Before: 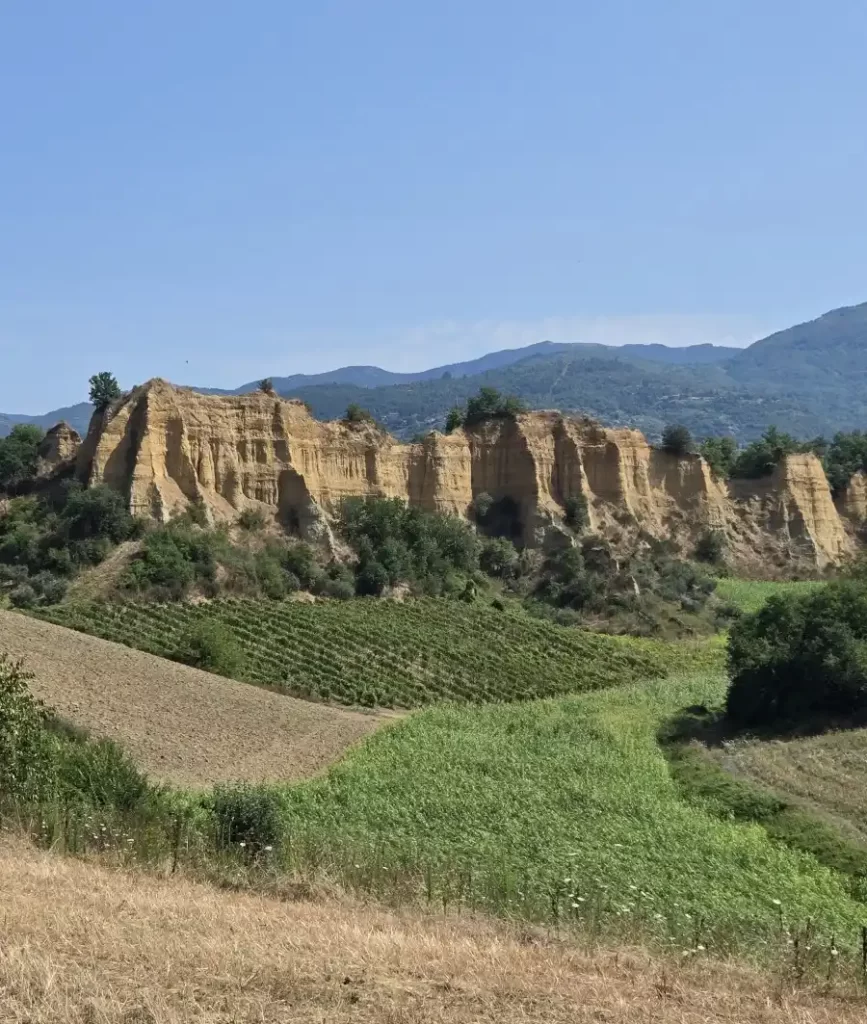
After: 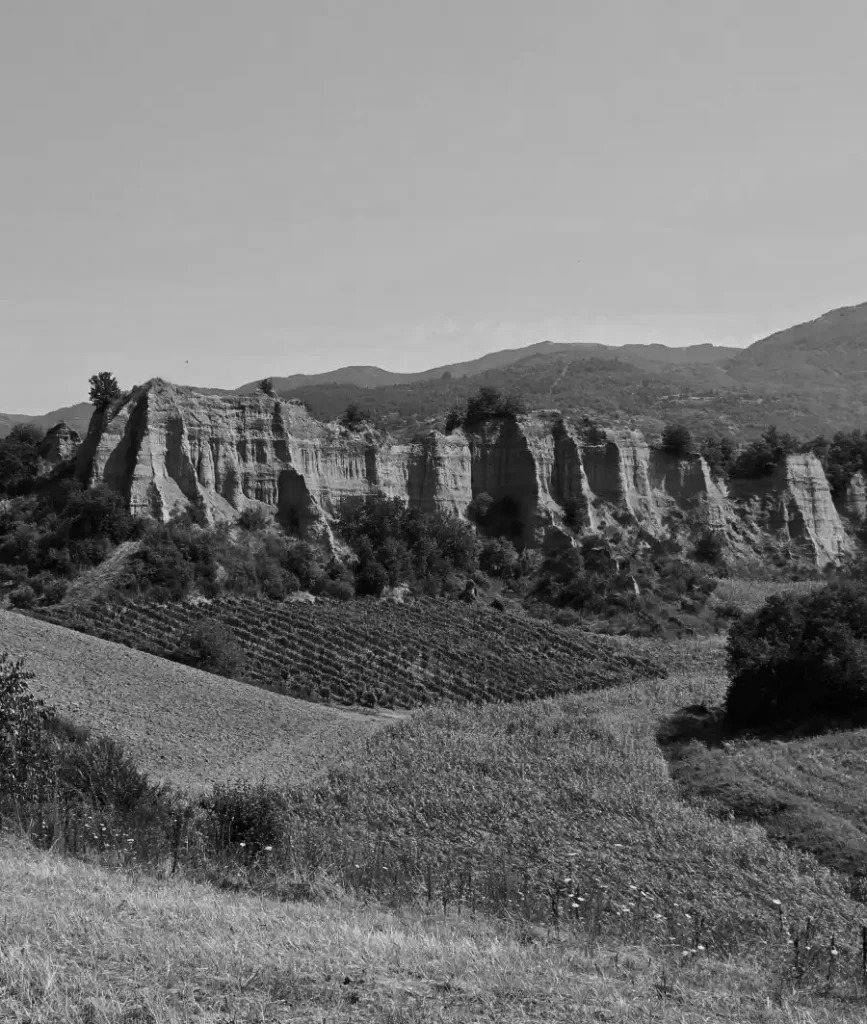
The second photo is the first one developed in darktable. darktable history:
contrast brightness saturation: contrast 0.124, brightness -0.115, saturation 0.201
color calibration: output gray [0.28, 0.41, 0.31, 0], x 0.328, y 0.346, temperature 5663.15 K
